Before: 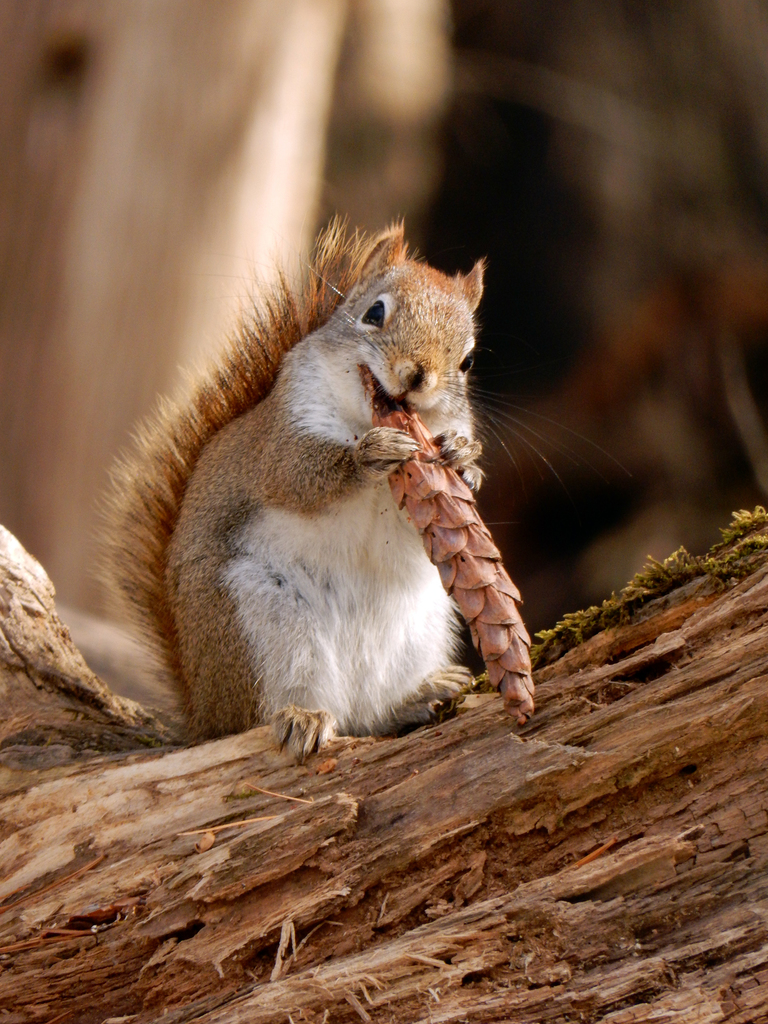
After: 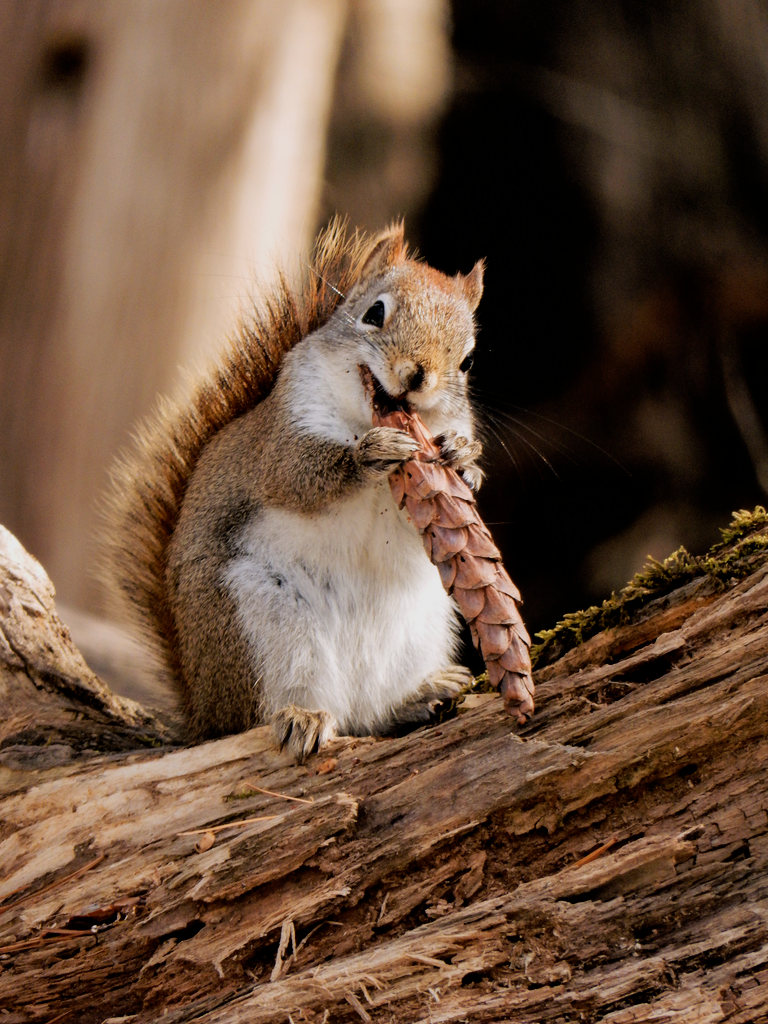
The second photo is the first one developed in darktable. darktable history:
filmic rgb: black relative exposure -5.14 EV, white relative exposure 3.5 EV, hardness 3.19, contrast 1.201, highlights saturation mix -49.88%
